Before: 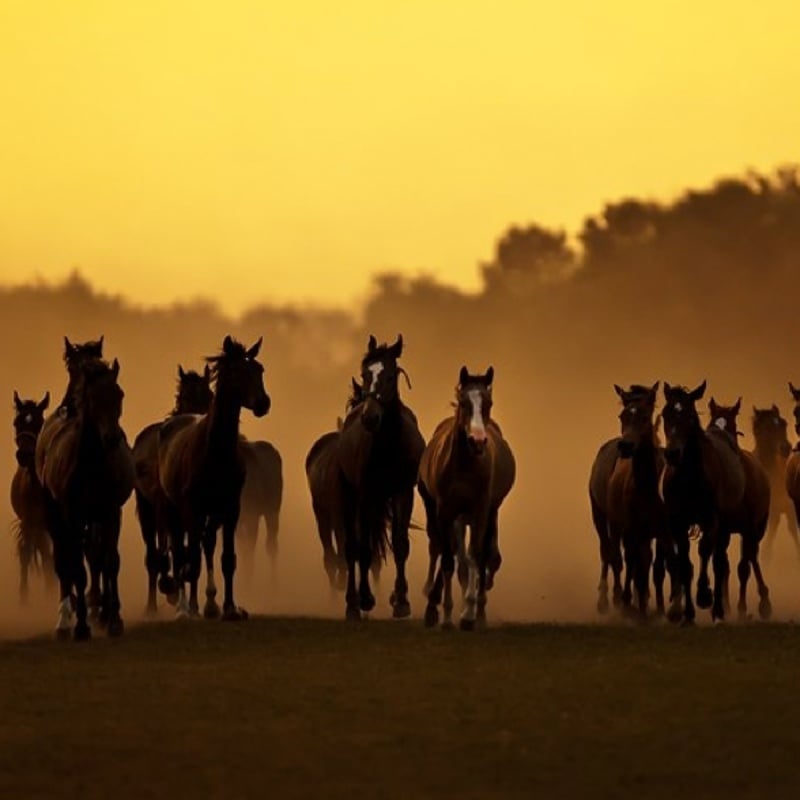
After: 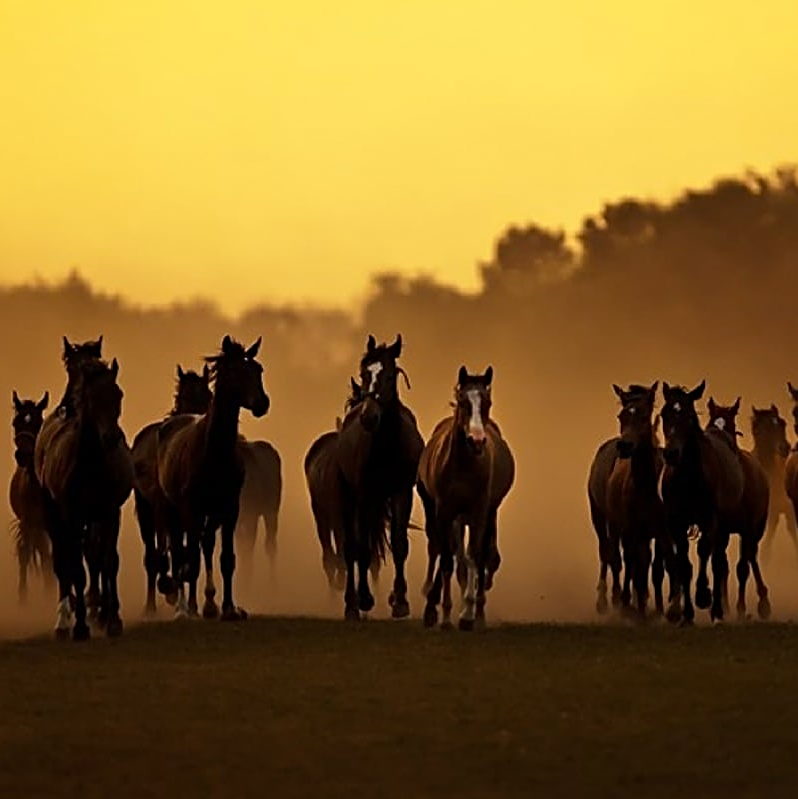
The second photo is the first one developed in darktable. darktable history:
sharpen: radius 2.56, amount 0.637
crop and rotate: left 0.139%, bottom 0.007%
